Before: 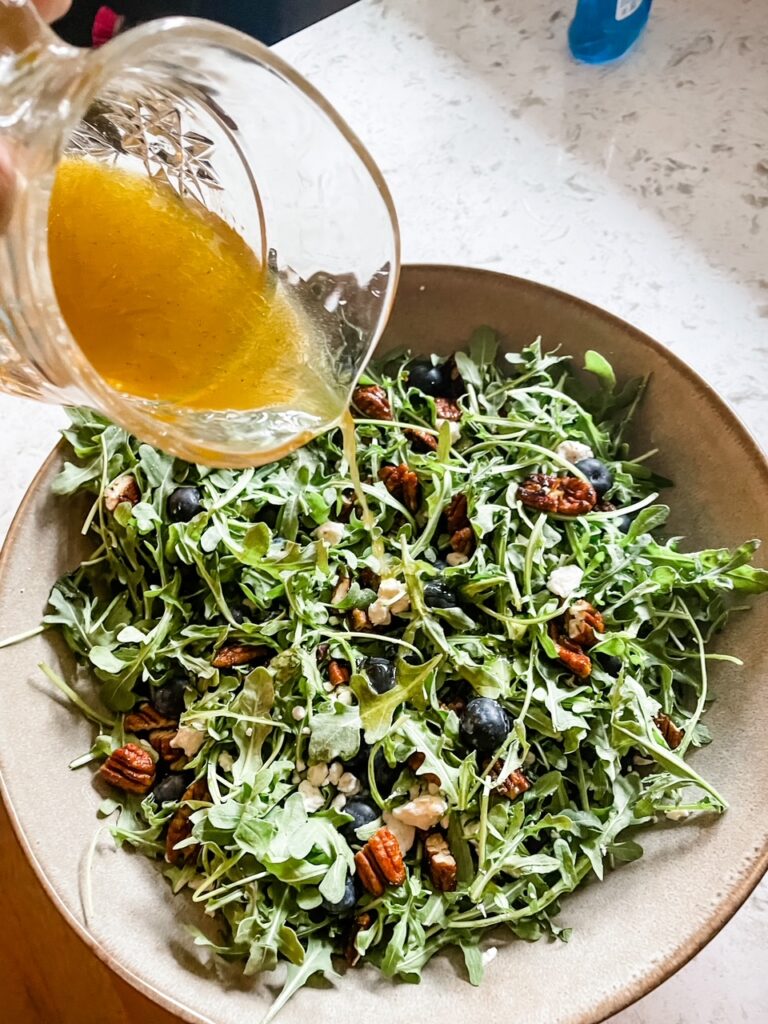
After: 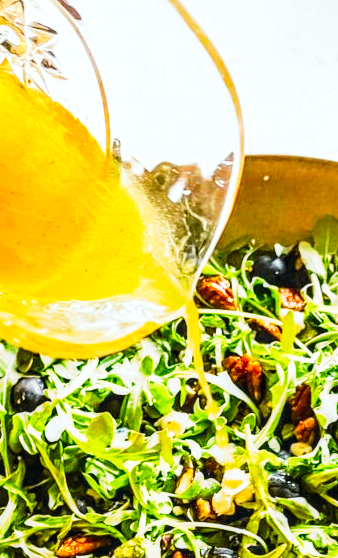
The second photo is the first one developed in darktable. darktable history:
crop: left 20.368%, top 10.823%, right 35.547%, bottom 34.621%
local contrast: detail 130%
tone curve: curves: ch0 [(0, 0) (0.071, 0.06) (0.253, 0.242) (0.437, 0.498) (0.55, 0.644) (0.657, 0.749) (0.823, 0.876) (1, 0.99)]; ch1 [(0, 0) (0.346, 0.307) (0.408, 0.369) (0.453, 0.457) (0.476, 0.489) (0.502, 0.493) (0.521, 0.515) (0.537, 0.531) (0.612, 0.641) (0.676, 0.728) (1, 1)]; ch2 [(0, 0) (0.346, 0.34) (0.434, 0.46) (0.485, 0.494) (0.5, 0.494) (0.511, 0.504) (0.537, 0.551) (0.579, 0.599) (0.625, 0.686) (1, 1)], color space Lab, independent channels, preserve colors none
exposure: exposure 0.736 EV, compensate highlight preservation false
base curve: curves: ch0 [(0, 0) (0.088, 0.125) (0.176, 0.251) (0.354, 0.501) (0.613, 0.749) (1, 0.877)], preserve colors none
color balance rgb: shadows lift › chroma 0.828%, shadows lift › hue 114.15°, linear chroma grading › shadows 9.551%, linear chroma grading › highlights 10.844%, linear chroma grading › global chroma 15.064%, linear chroma grading › mid-tones 14.741%, perceptual saturation grading › global saturation 19.851%
